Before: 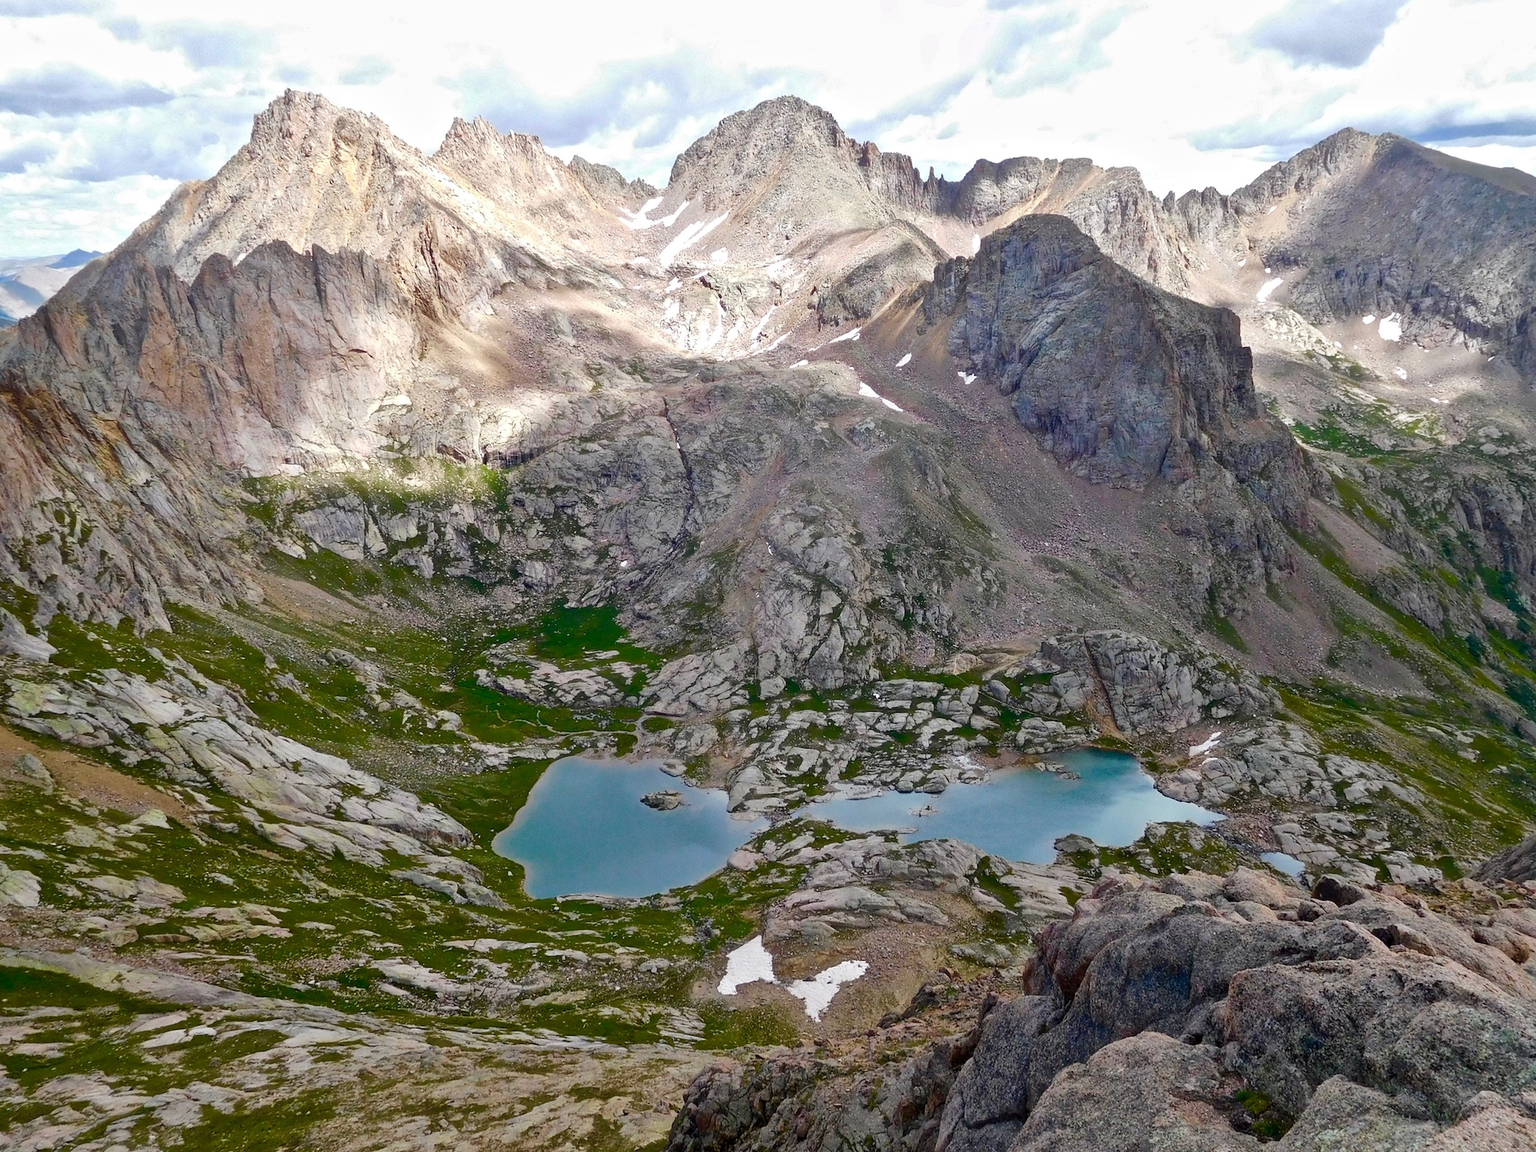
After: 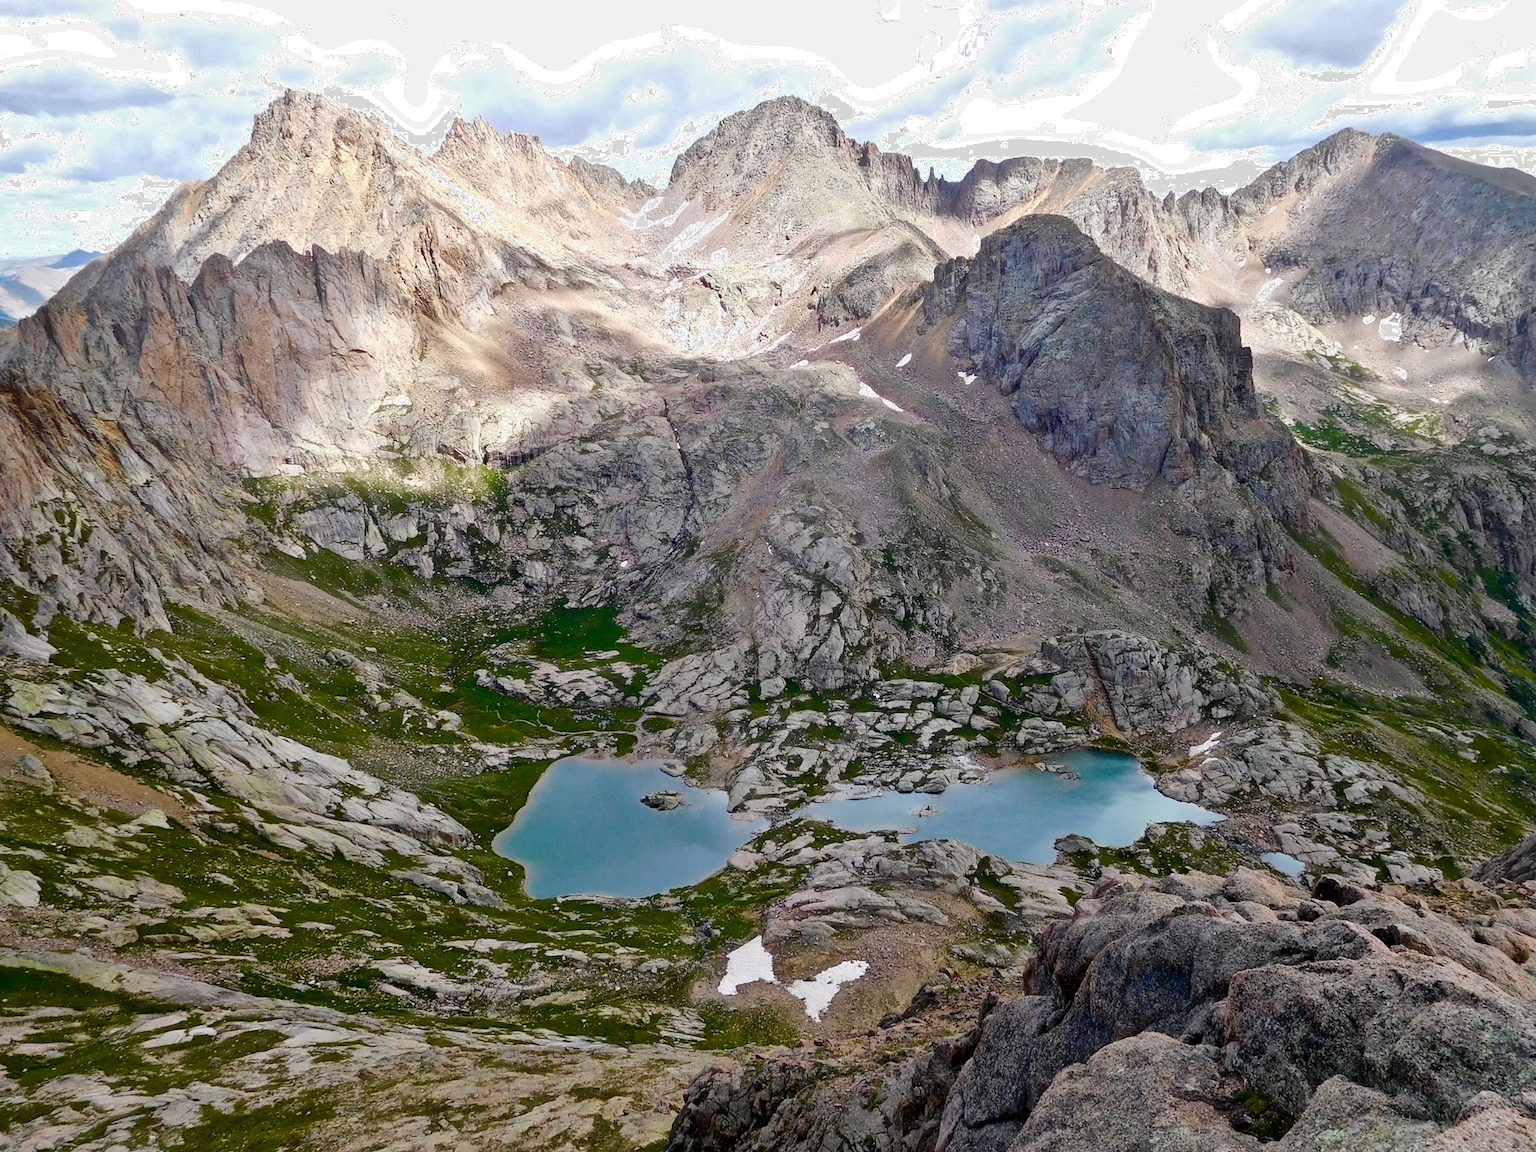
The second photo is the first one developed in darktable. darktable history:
filmic rgb: middle gray luminance 18.24%, black relative exposure -11.55 EV, white relative exposure 2.55 EV, target black luminance 0%, hardness 8.36, latitude 98.84%, contrast 1.084, shadows ↔ highlights balance 0.372%, color science v4 (2020)
